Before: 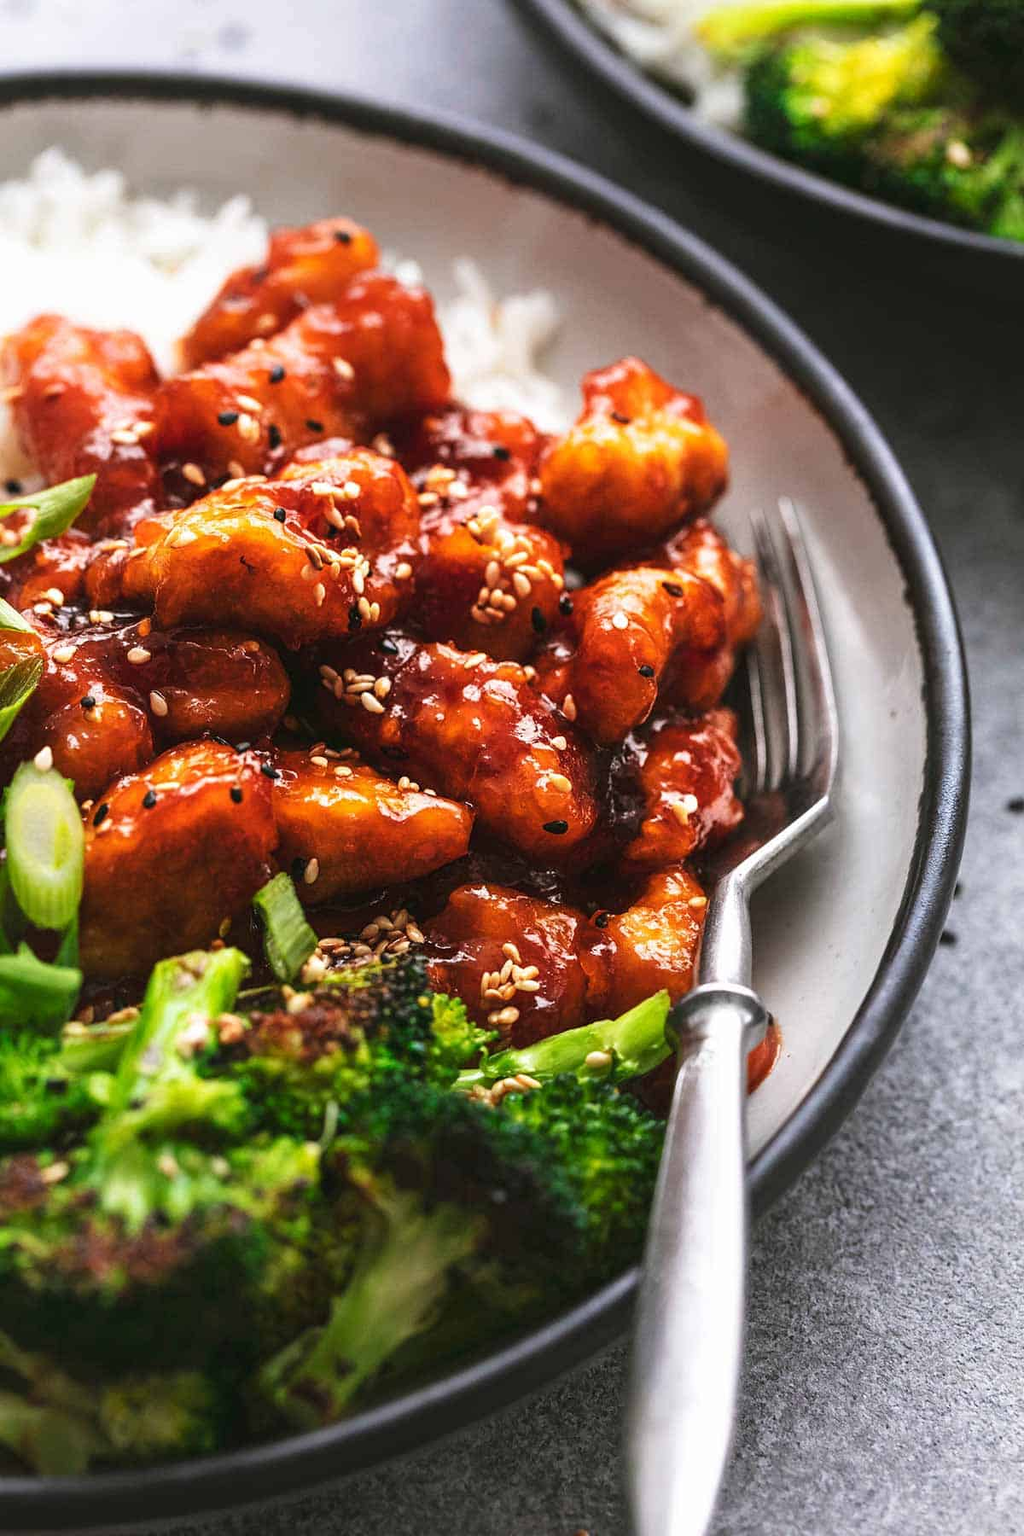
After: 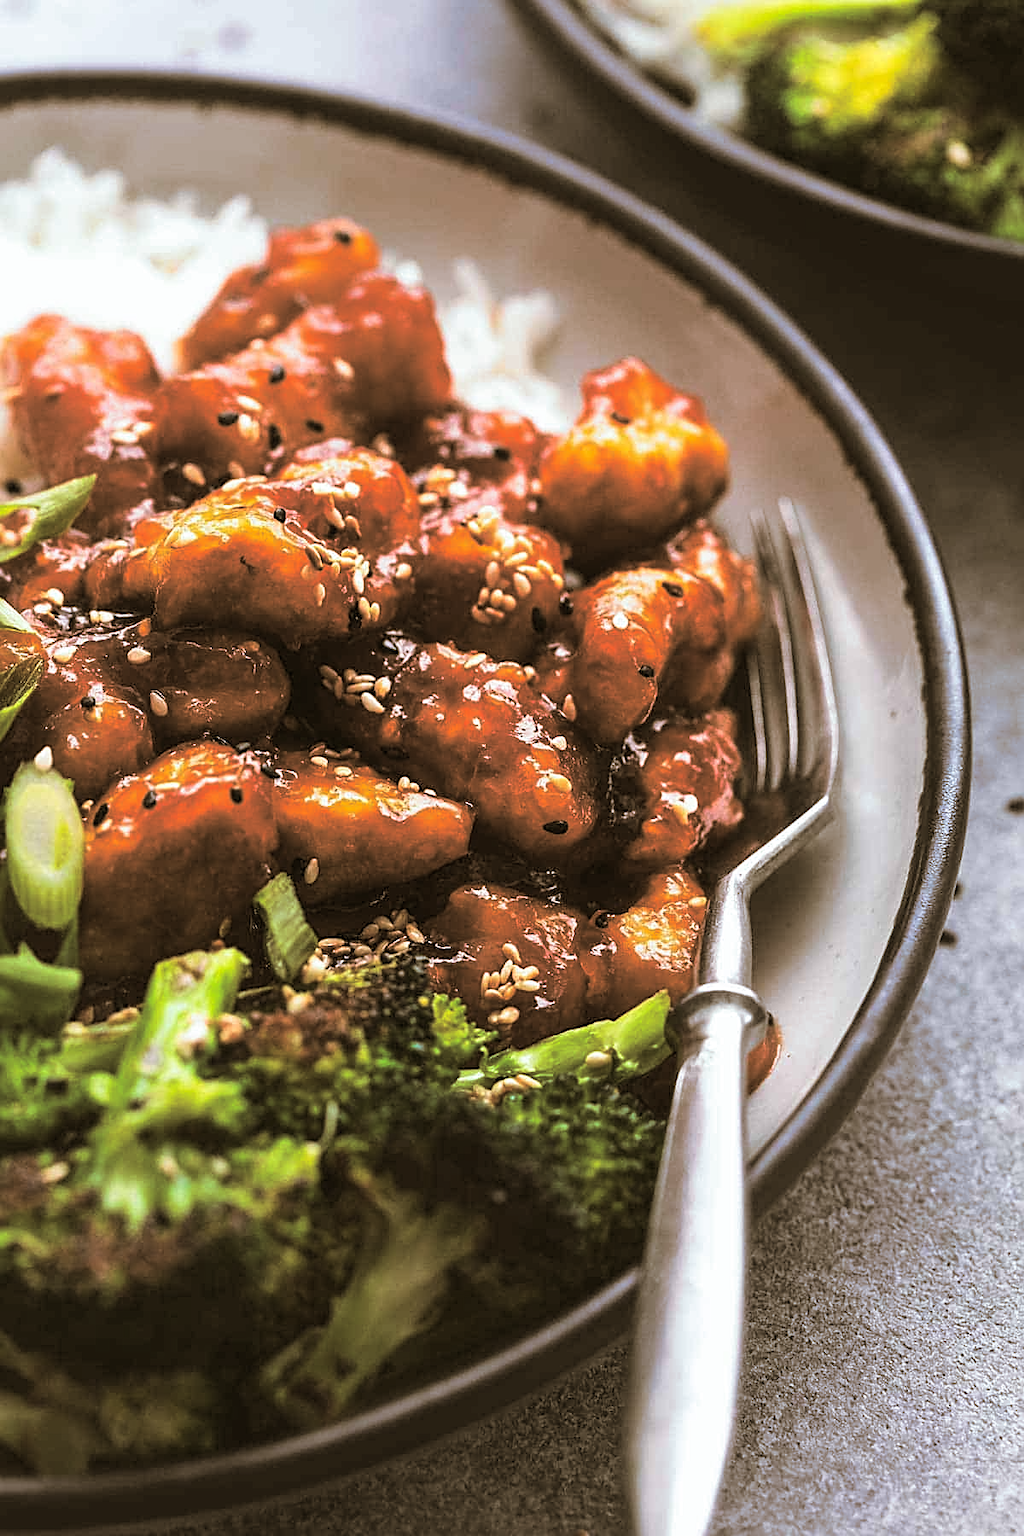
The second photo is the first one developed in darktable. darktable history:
split-toning: shadows › hue 37.98°, highlights › hue 185.58°, balance -55.261
sharpen: on, module defaults
